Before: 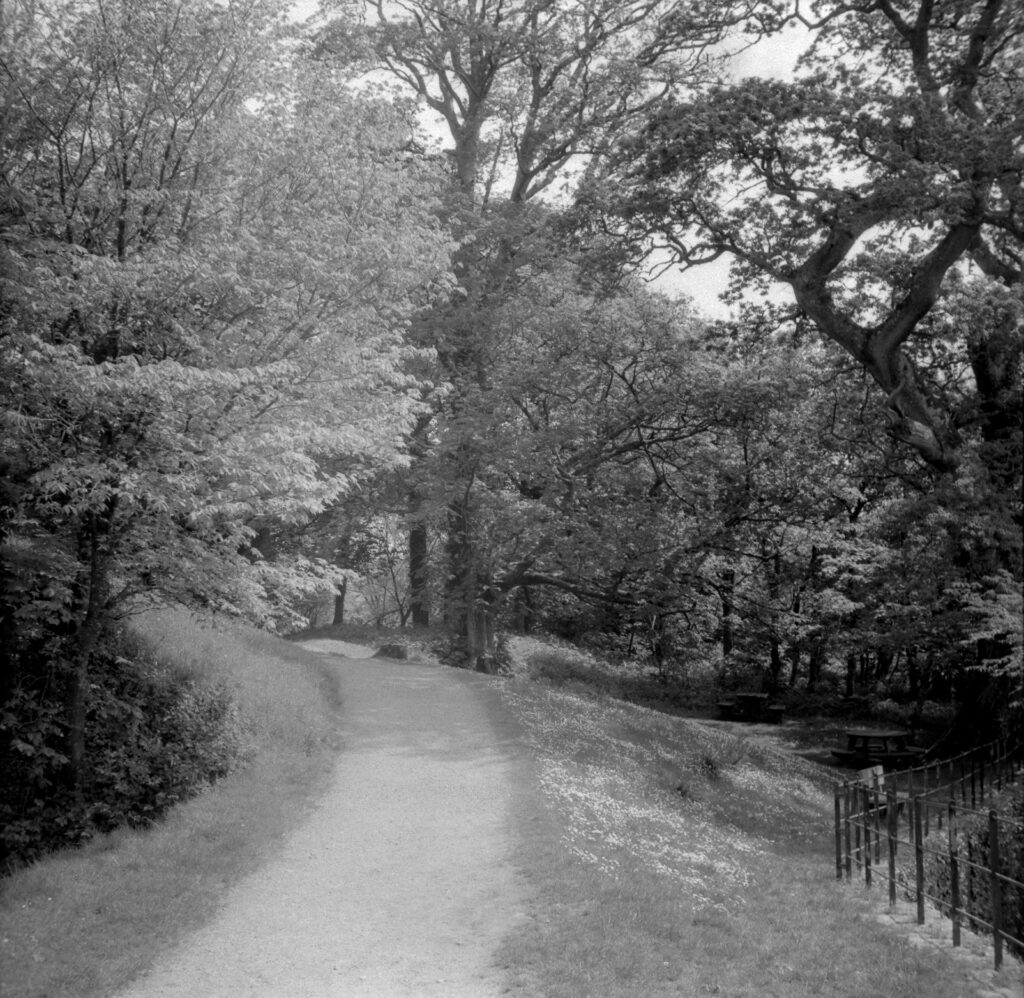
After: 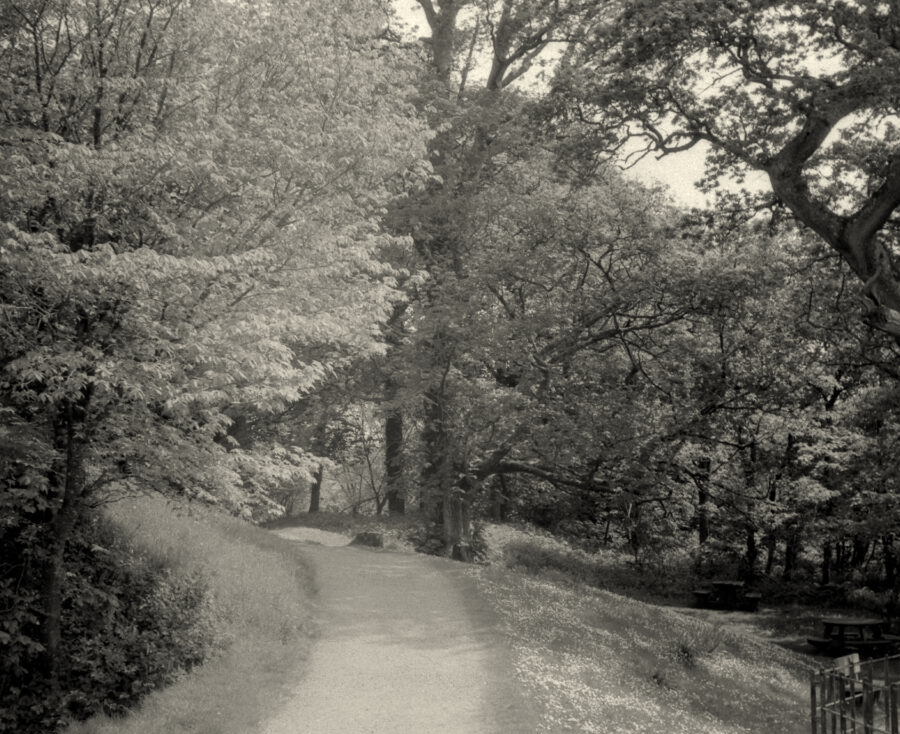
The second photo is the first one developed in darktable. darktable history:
crop and rotate: left 2.425%, top 11.305%, right 9.6%, bottom 15.08%
white balance: red 1.029, blue 0.92
